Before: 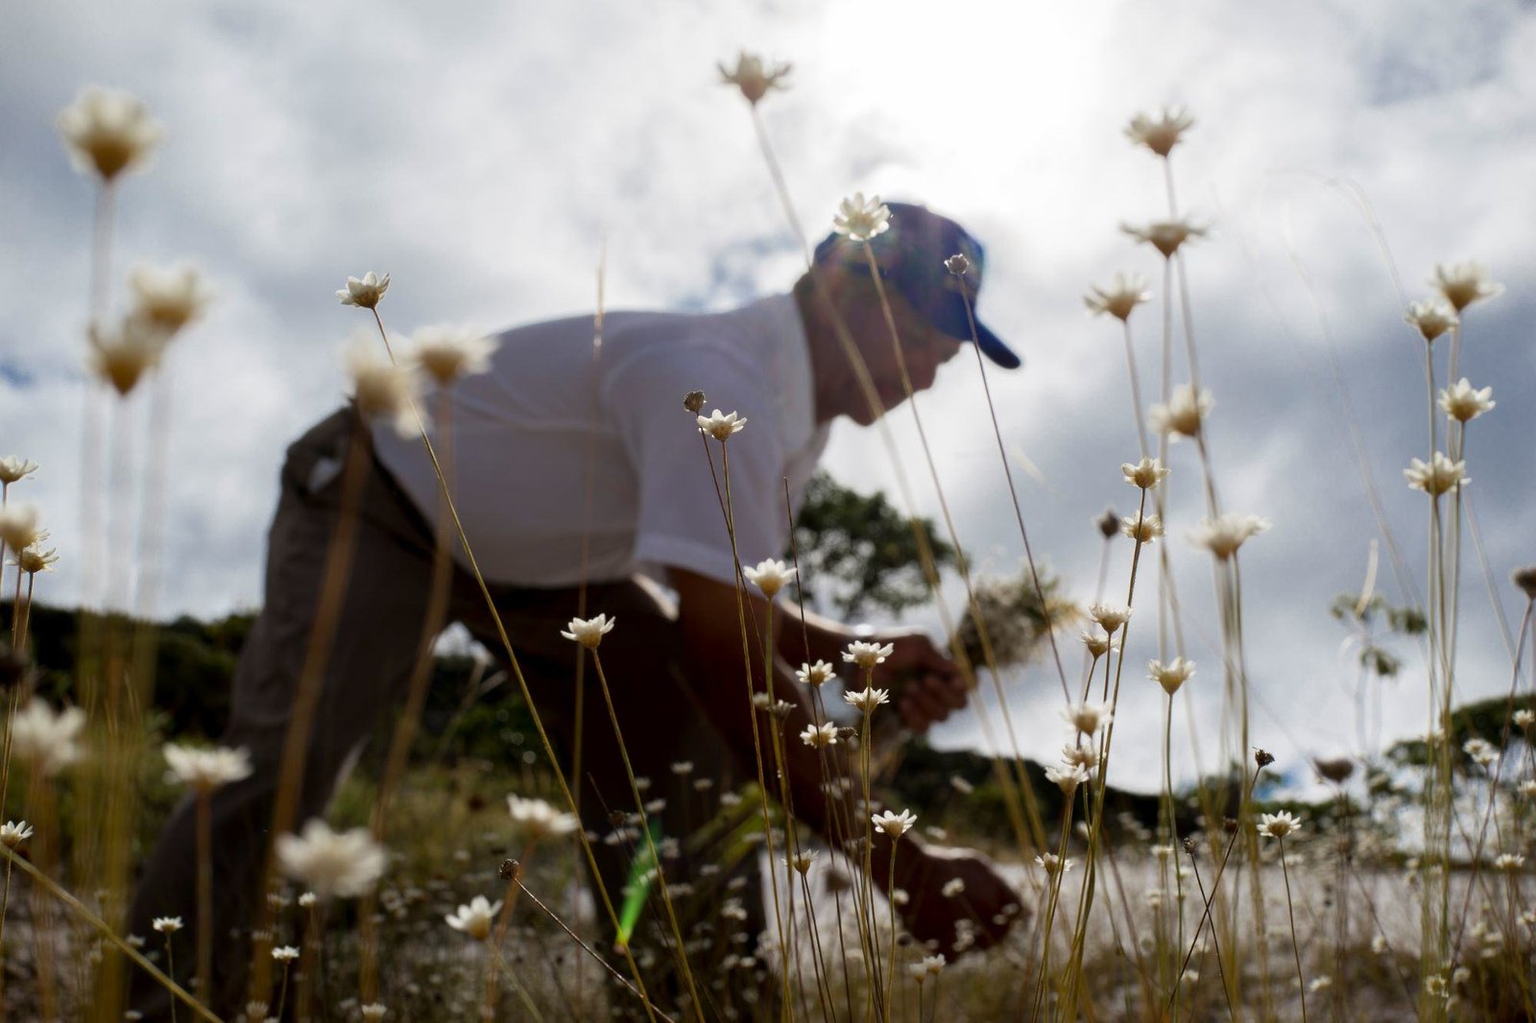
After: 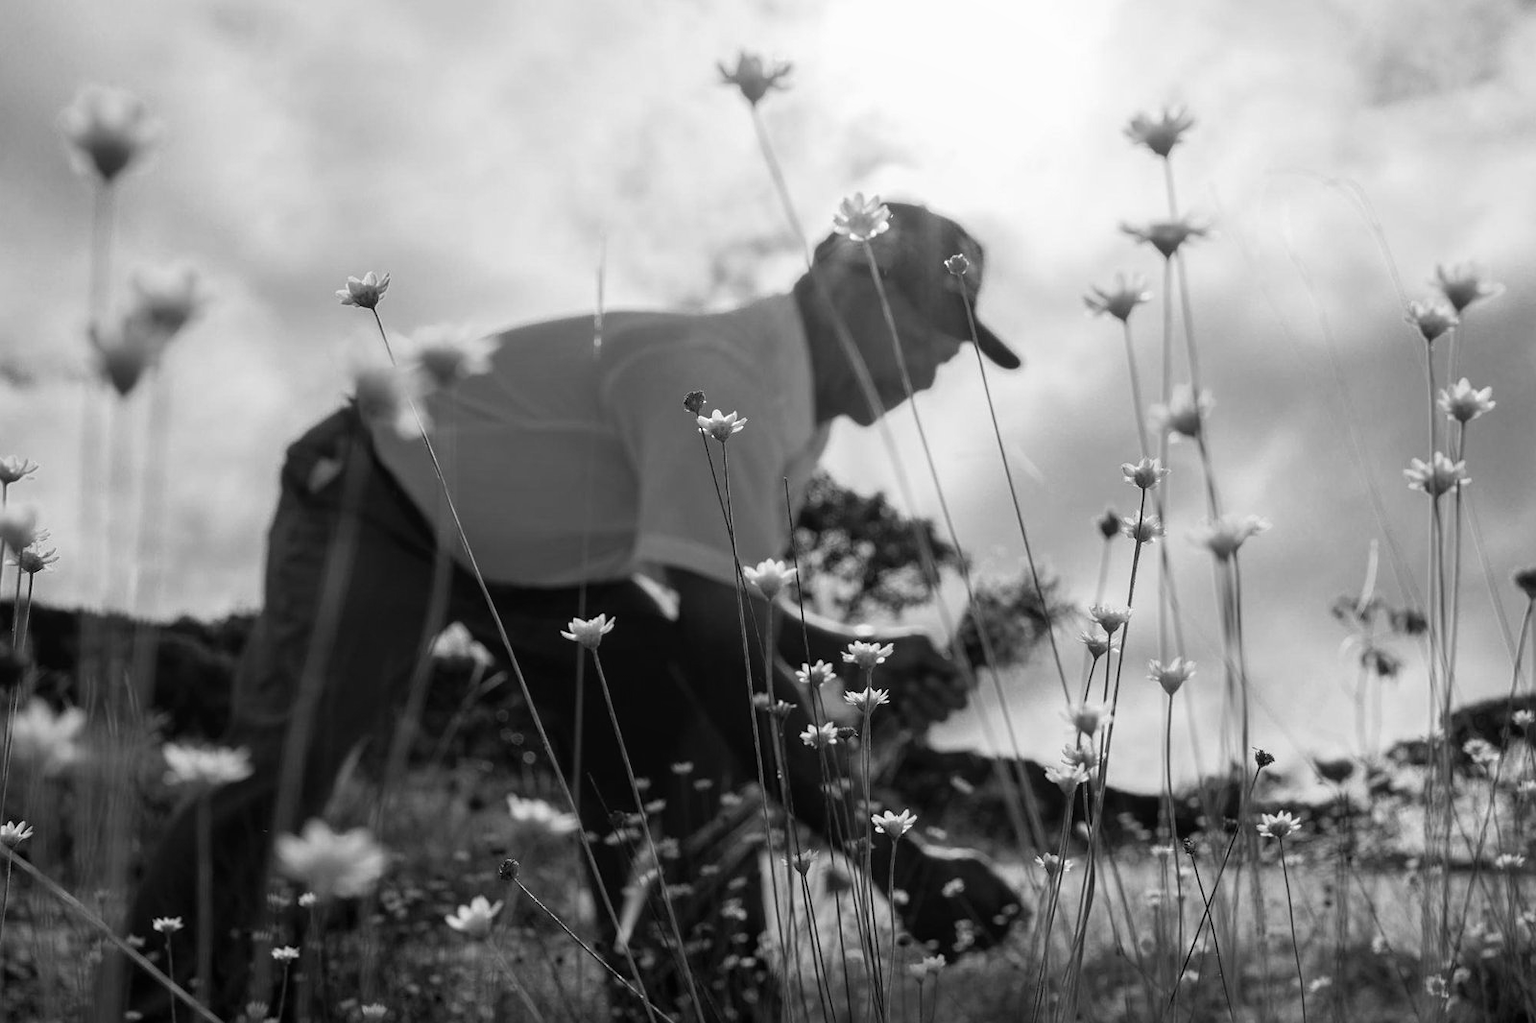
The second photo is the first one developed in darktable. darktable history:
local contrast: detail 110%
monochrome: on, module defaults
contrast brightness saturation: saturation -1
sharpen: amount 0.2
